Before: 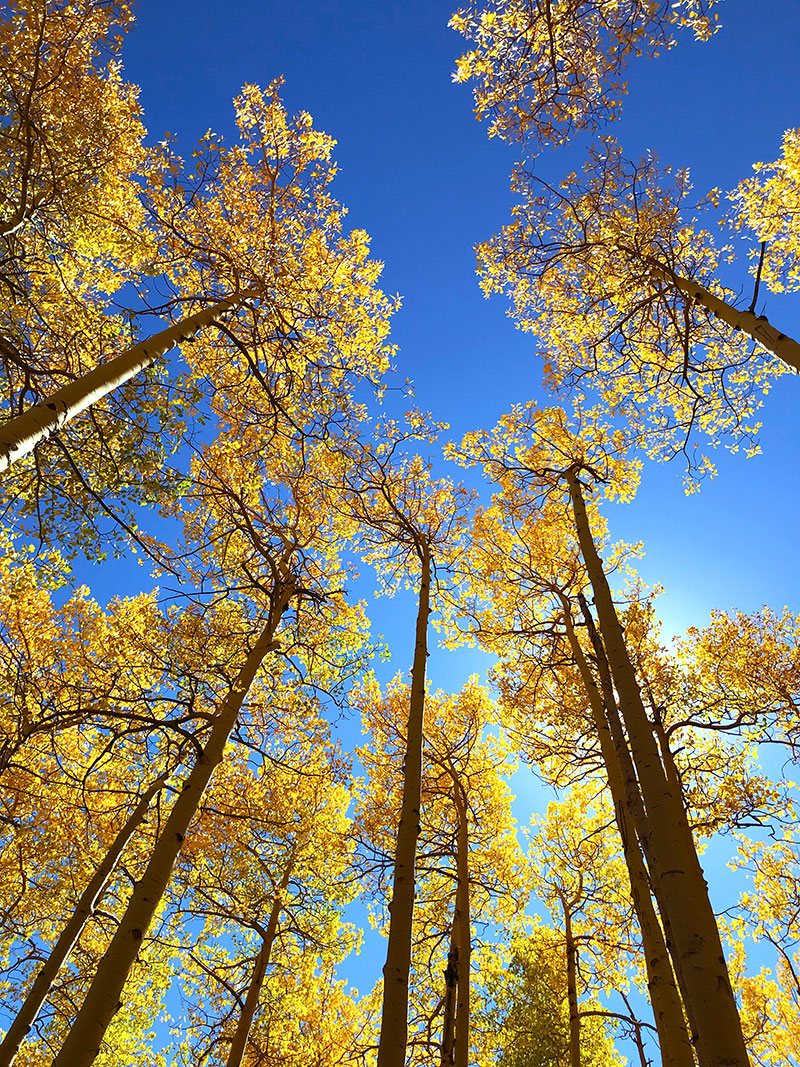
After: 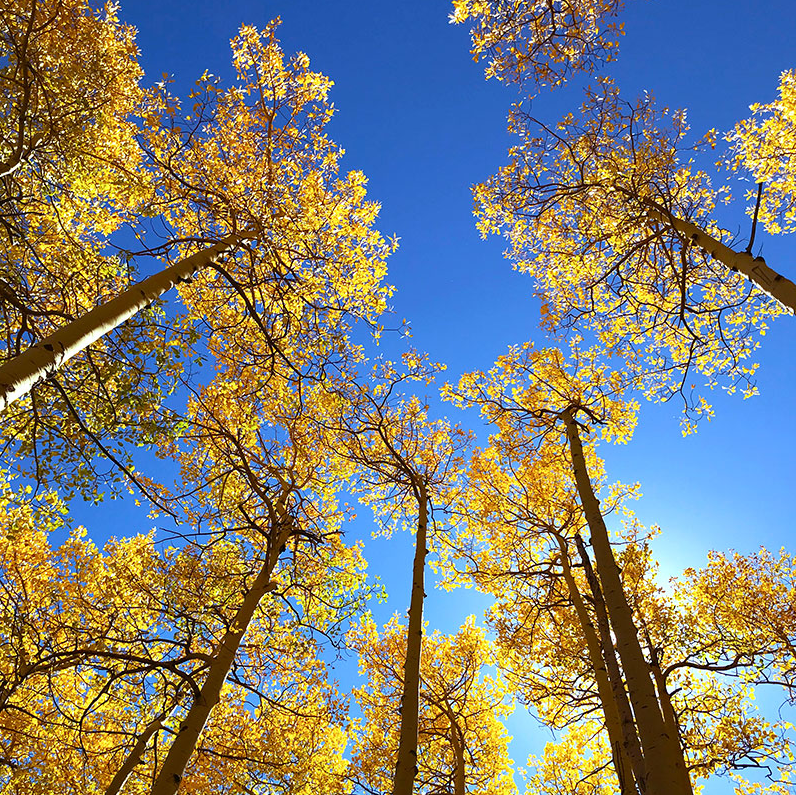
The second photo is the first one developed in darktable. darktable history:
crop: left 0.392%, top 5.548%, bottom 19.921%
